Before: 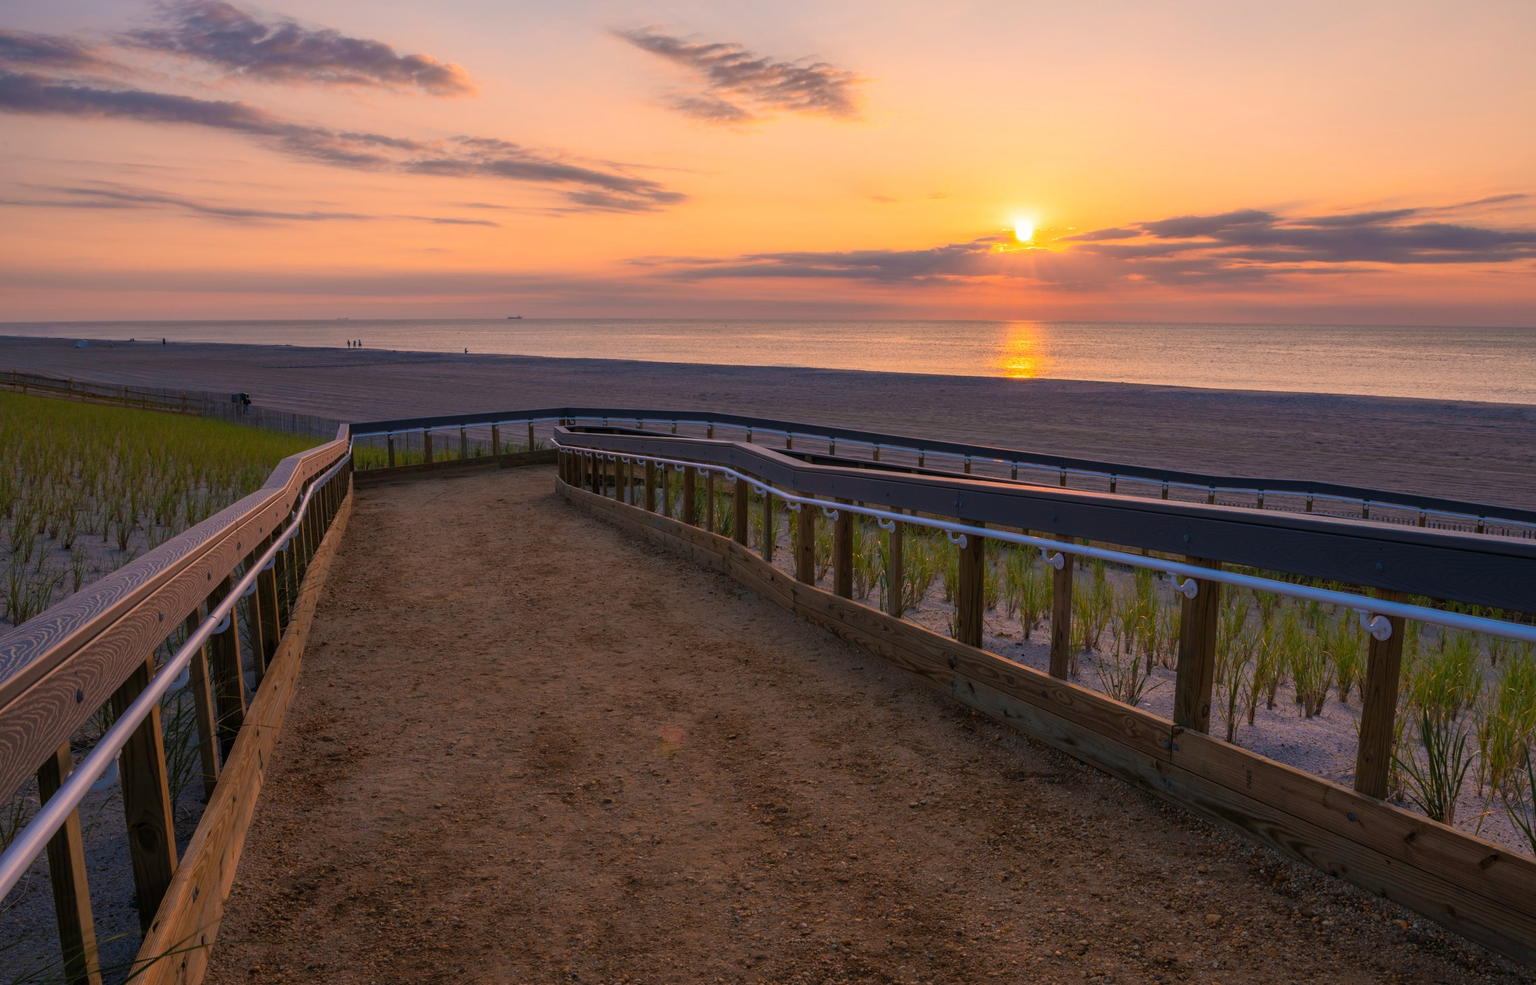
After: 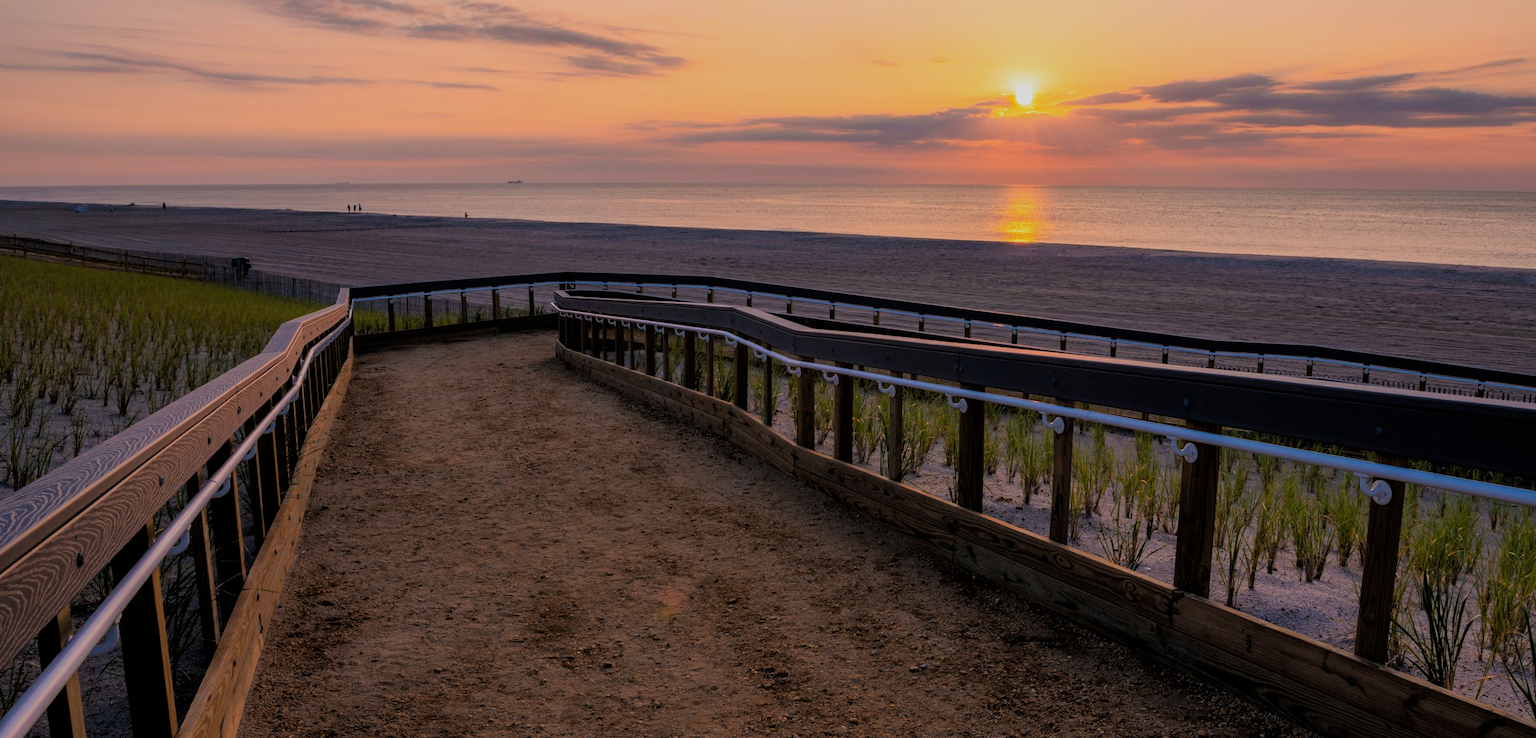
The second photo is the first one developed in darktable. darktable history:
crop: top 13.819%, bottom 11.169%
filmic rgb: black relative exposure -4.88 EV, hardness 2.82
color zones: curves: ch0 [(0, 0.5) (0.143, 0.5) (0.286, 0.5) (0.429, 0.495) (0.571, 0.437) (0.714, 0.44) (0.857, 0.496) (1, 0.5)]
